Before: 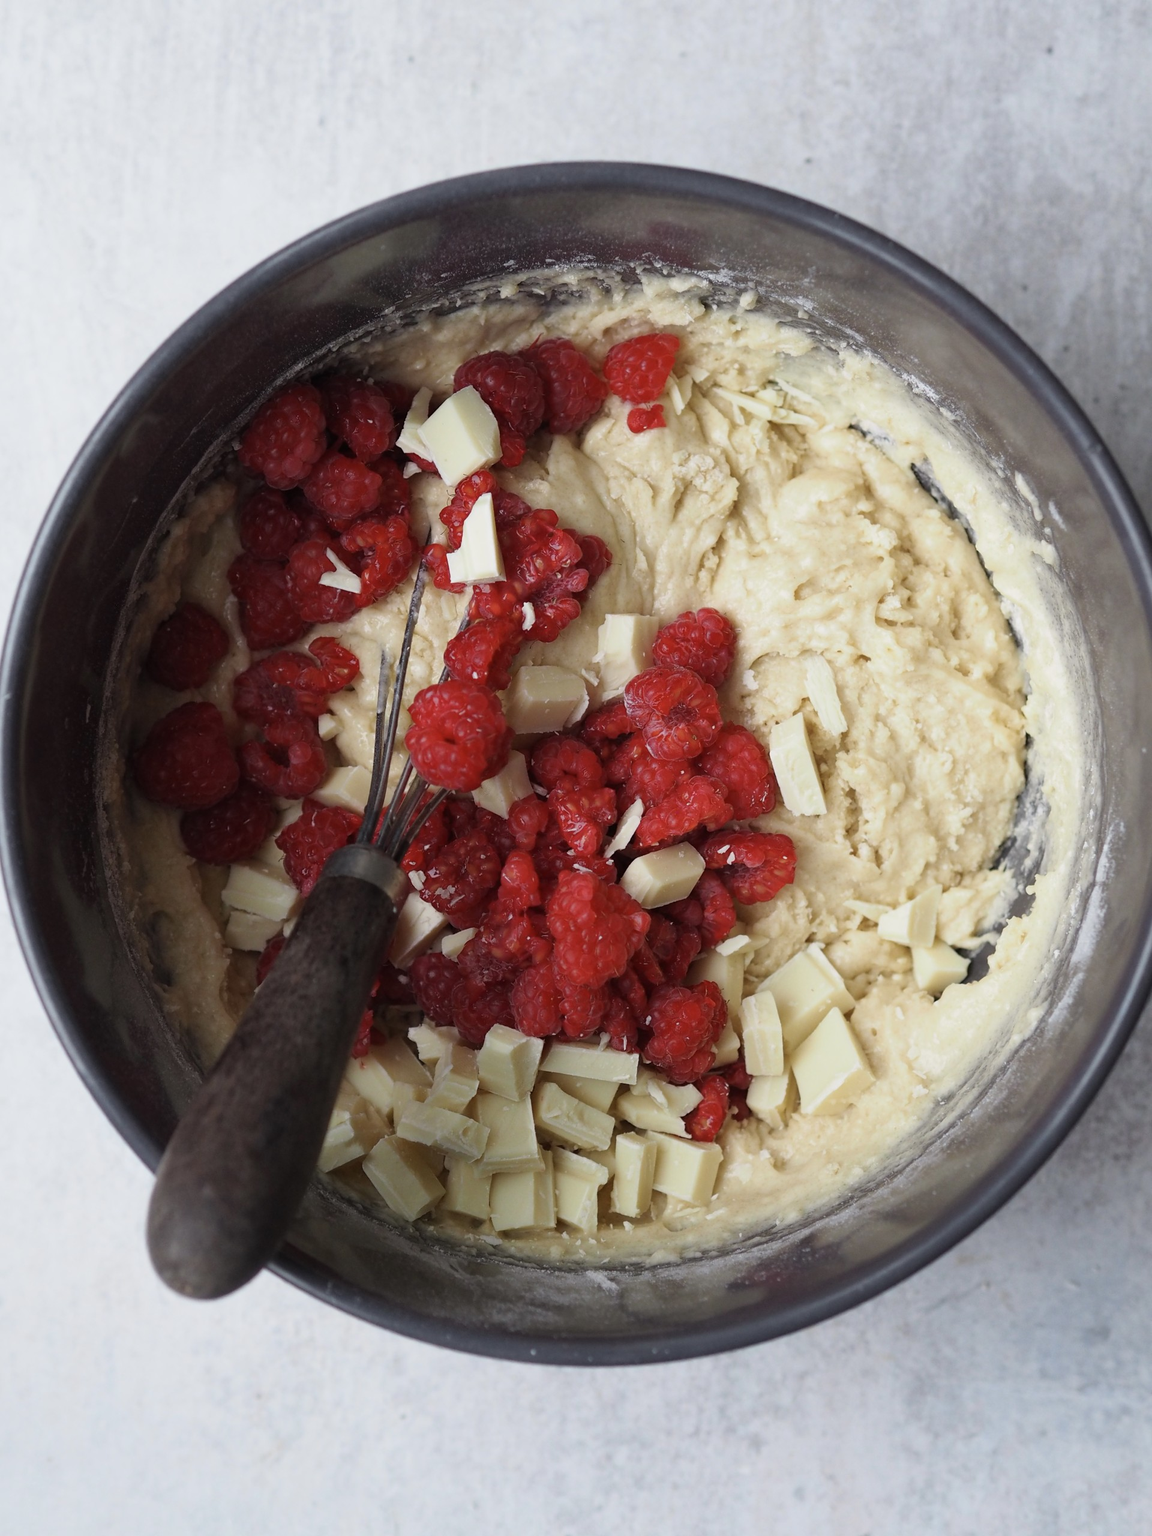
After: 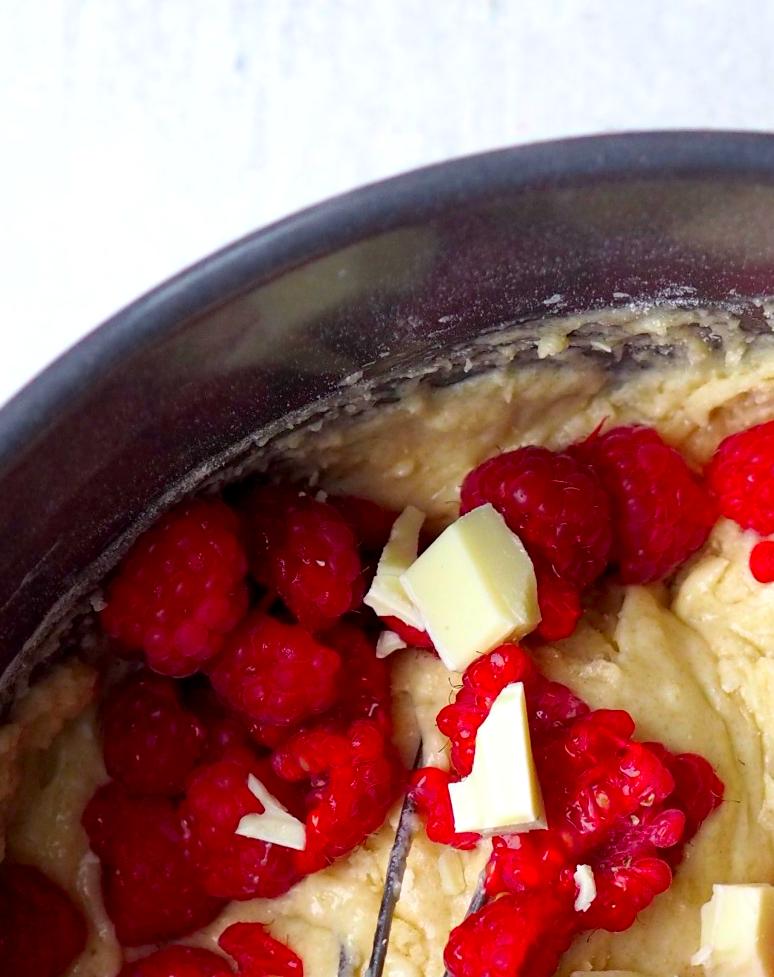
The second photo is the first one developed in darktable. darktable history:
exposure: black level correction 0.005, exposure 0.42 EV, compensate exposure bias true, compensate highlight preservation false
color correction: highlights b* 0.048, saturation 1.79
crop: left 15.465%, top 5.462%, right 44.069%, bottom 56.352%
